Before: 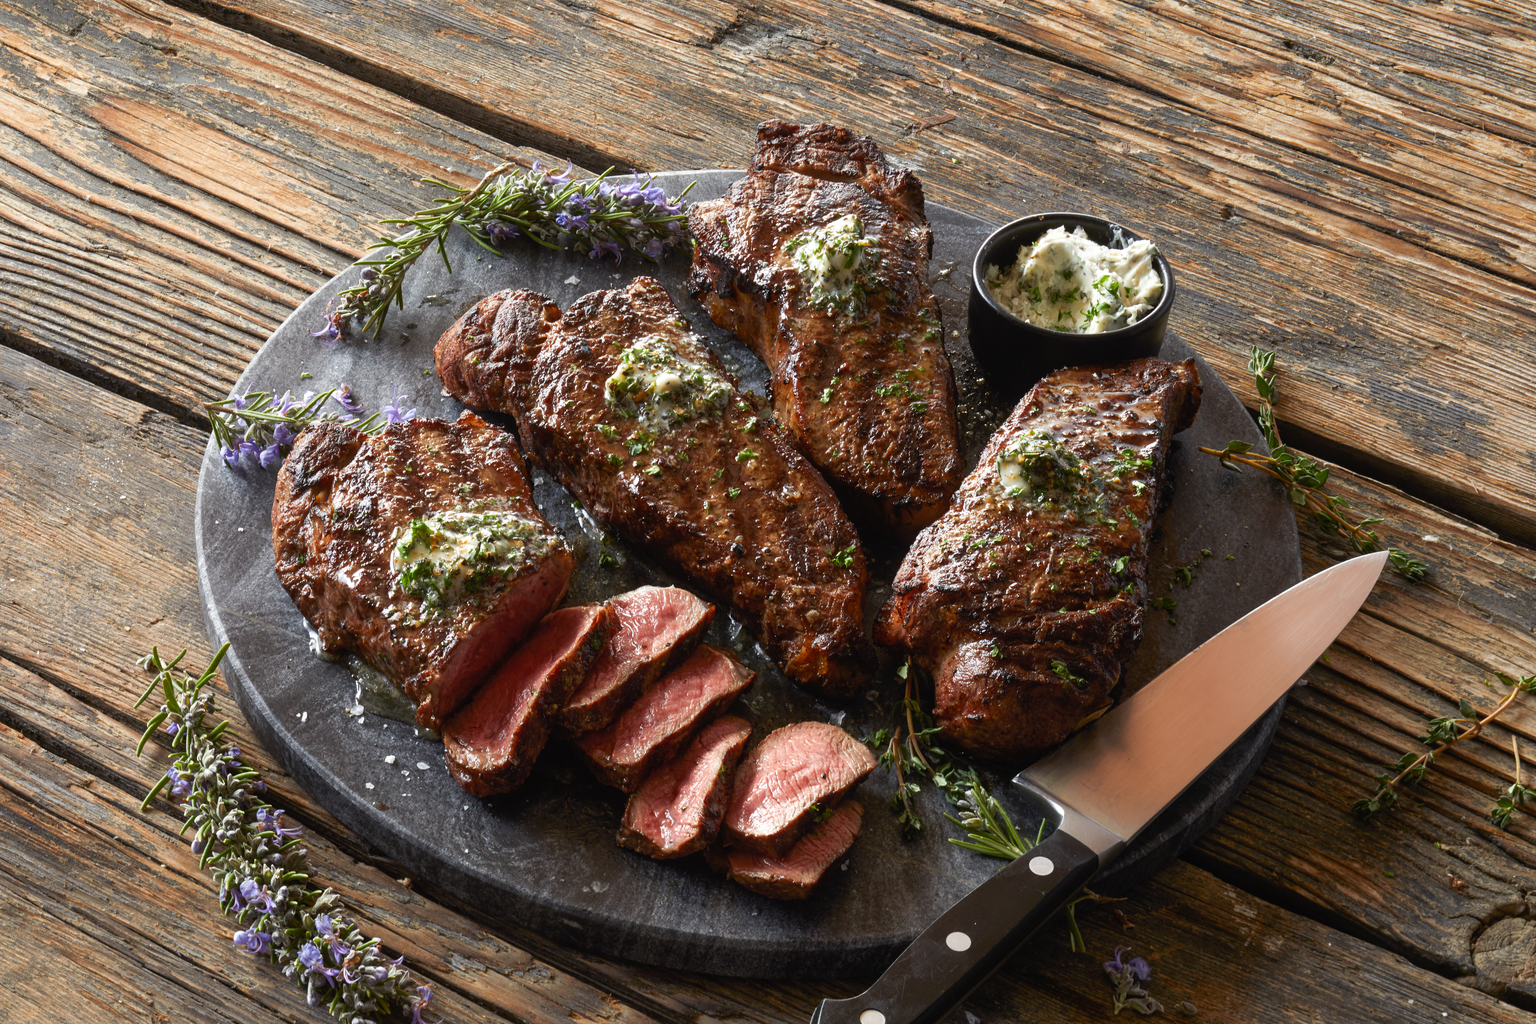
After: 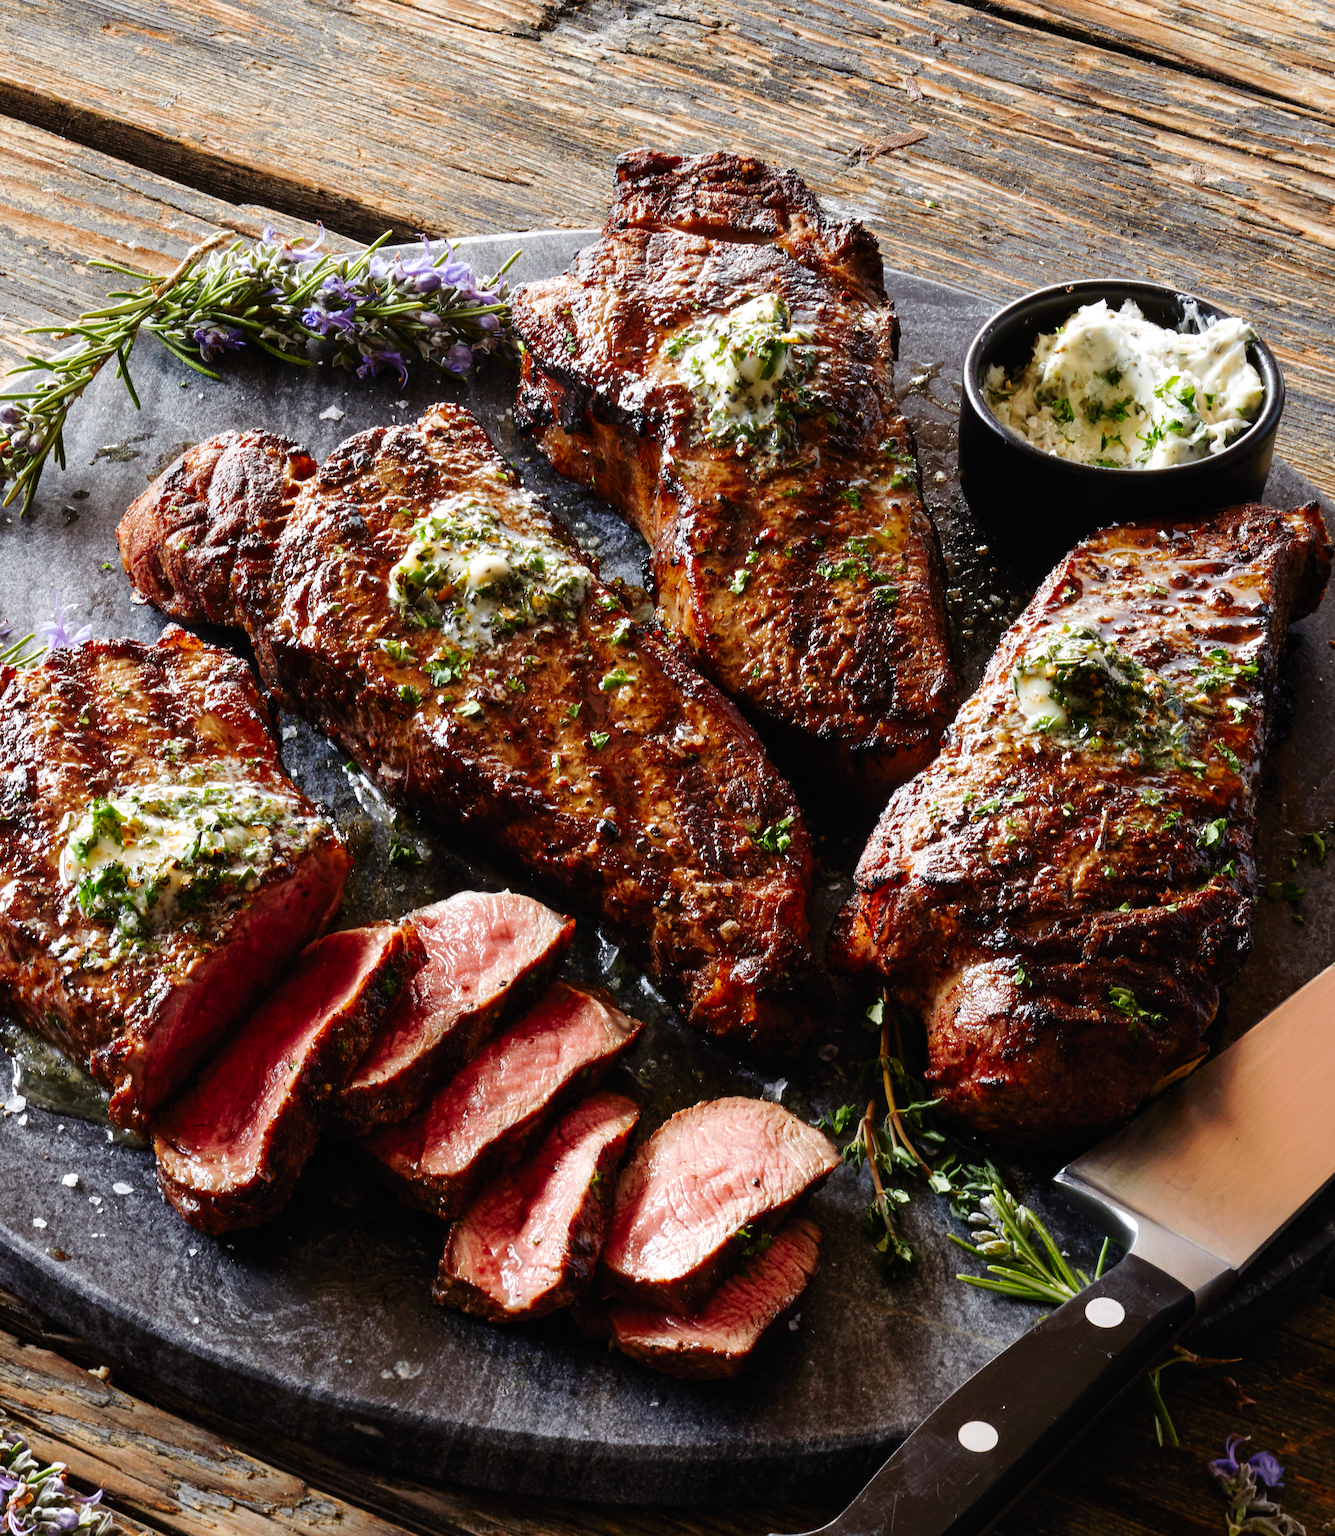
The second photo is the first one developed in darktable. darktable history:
white balance: red 1.004, blue 1.024
crop and rotate: left 22.516%, right 21.234%
rotate and perspective: rotation -2°, crop left 0.022, crop right 0.978, crop top 0.049, crop bottom 0.951
tone curve: curves: ch0 [(0, 0) (0.003, 0.002) (0.011, 0.007) (0.025, 0.014) (0.044, 0.023) (0.069, 0.033) (0.1, 0.052) (0.136, 0.081) (0.177, 0.134) (0.224, 0.205) (0.277, 0.296) (0.335, 0.401) (0.399, 0.501) (0.468, 0.589) (0.543, 0.658) (0.623, 0.738) (0.709, 0.804) (0.801, 0.871) (0.898, 0.93) (1, 1)], preserve colors none
contrast equalizer: octaves 7, y [[0.6 ×6], [0.55 ×6], [0 ×6], [0 ×6], [0 ×6]], mix 0.15
